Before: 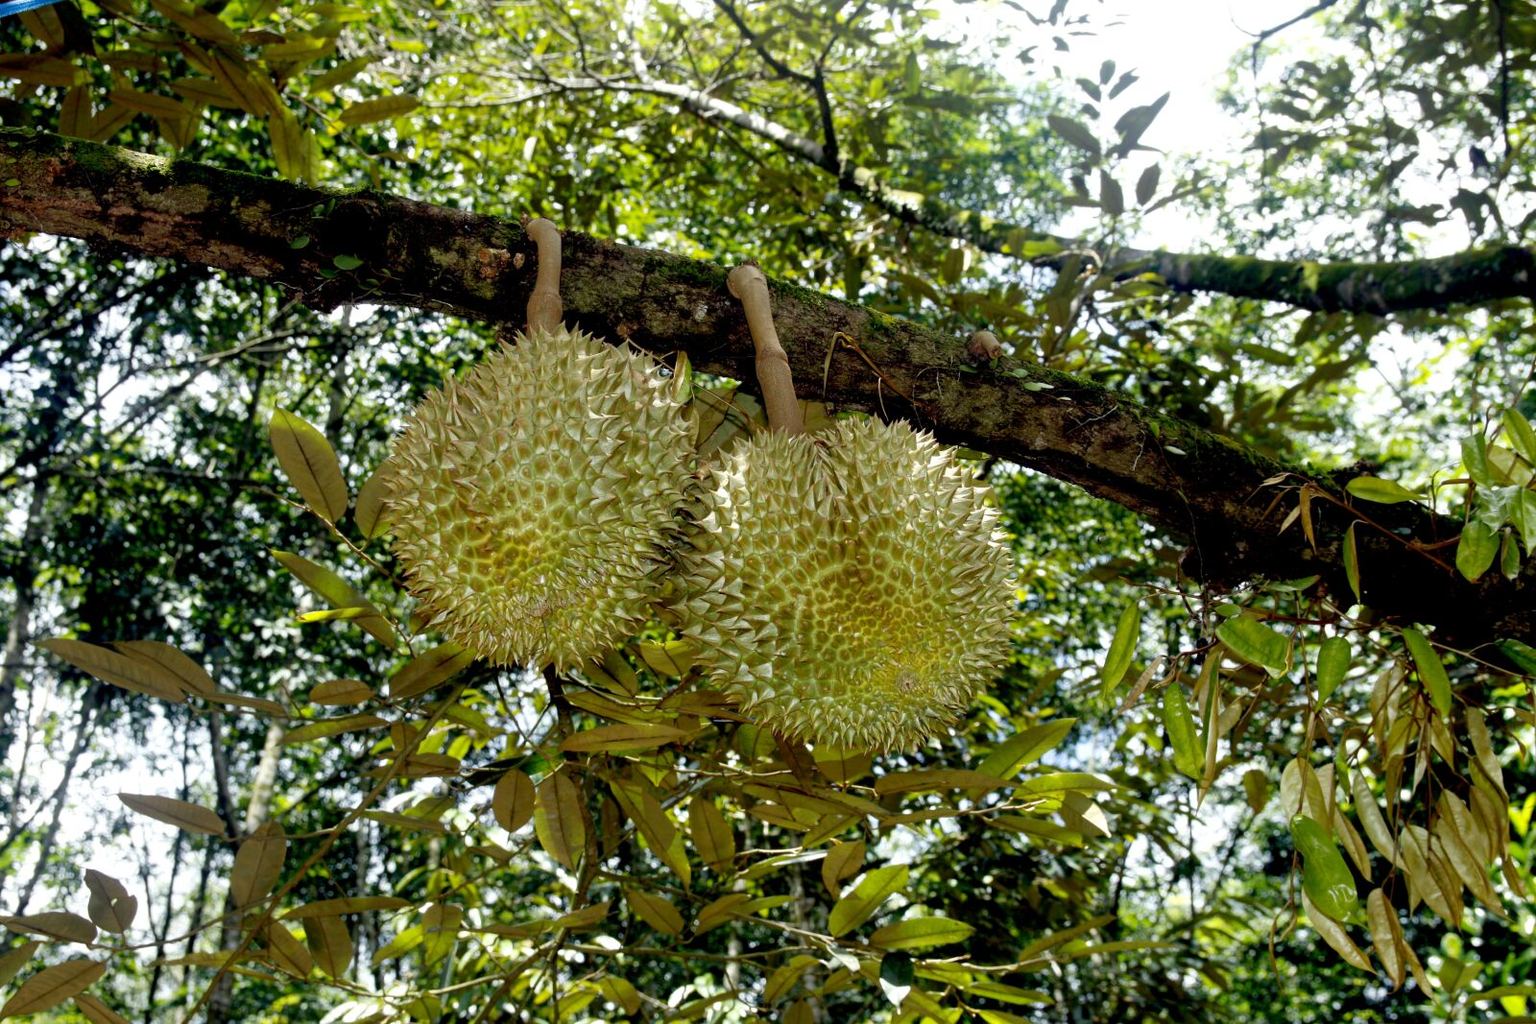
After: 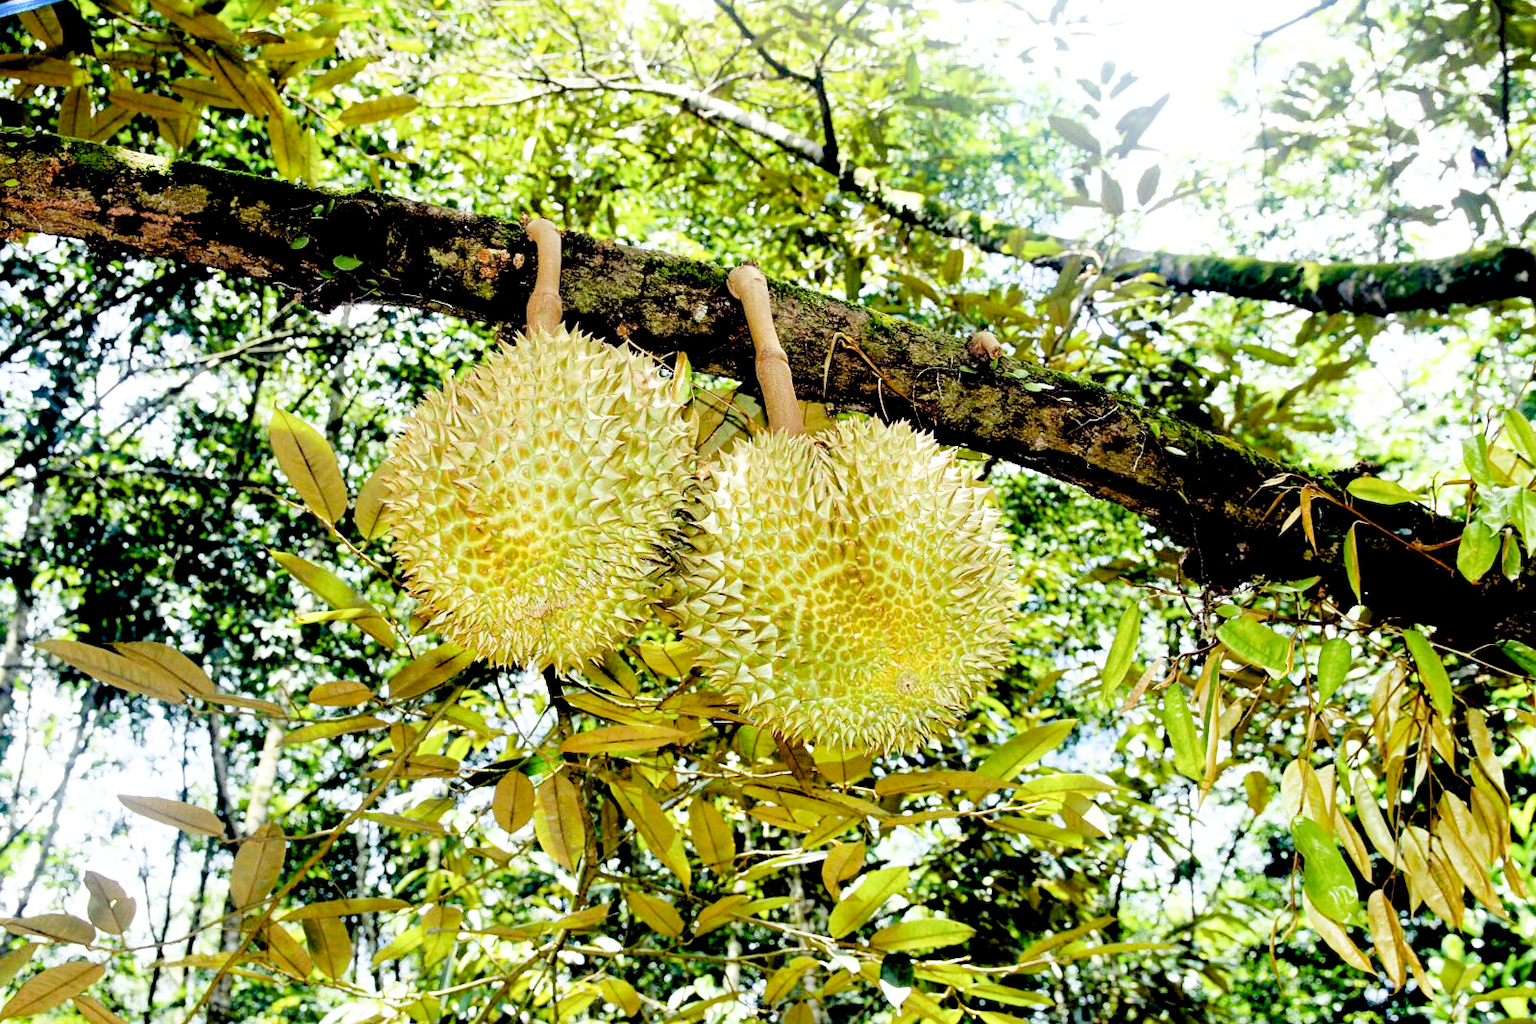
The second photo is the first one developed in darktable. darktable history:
sharpen: amount 0.204
exposure: black level correction 0.005, exposure 2.073 EV, compensate exposure bias true, compensate highlight preservation false
crop: left 0.098%
filmic rgb: black relative exposure -7.65 EV, white relative exposure 4.56 EV, hardness 3.61
